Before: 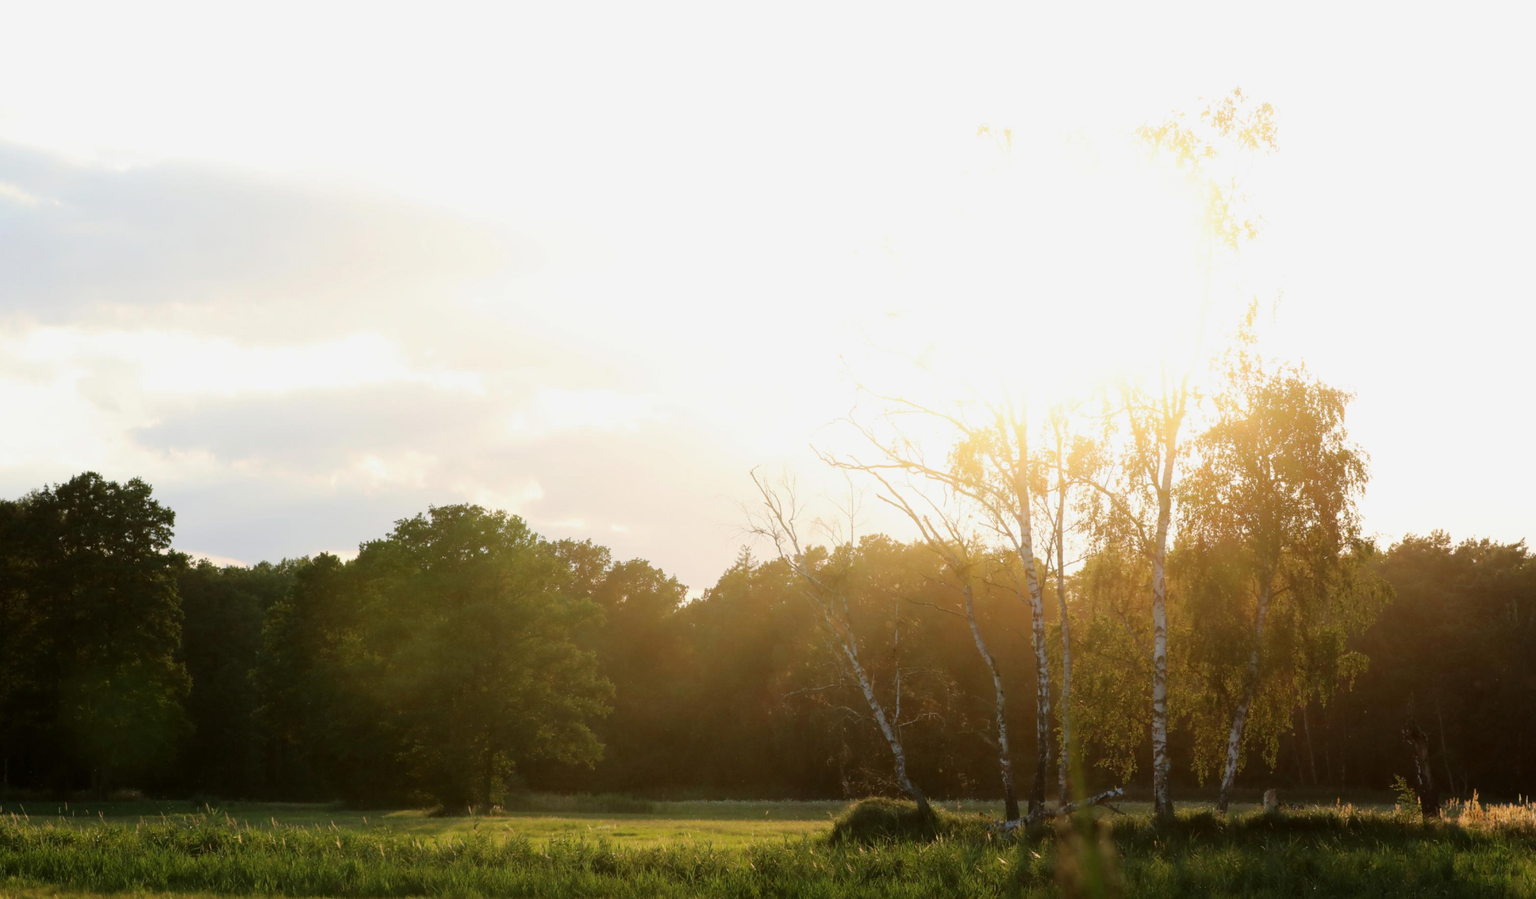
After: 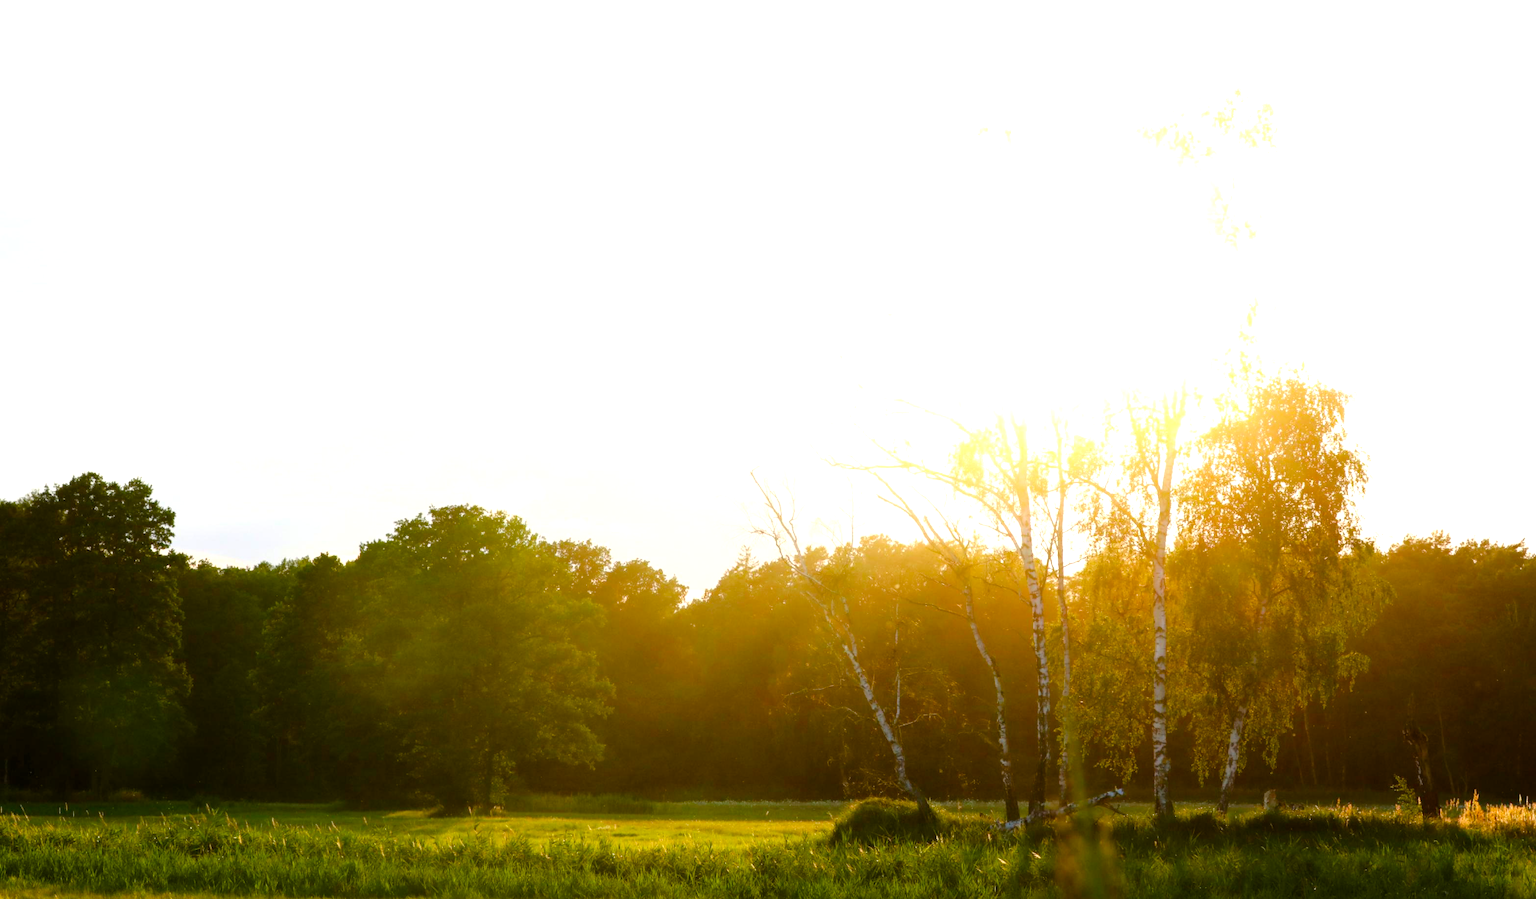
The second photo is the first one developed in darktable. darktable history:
color balance rgb: linear chroma grading › global chroma 15.481%, perceptual saturation grading › global saturation 27.44%, perceptual saturation grading › highlights -28.741%, perceptual saturation grading › mid-tones 15.495%, perceptual saturation grading › shadows 32.933%, global vibrance 15.081%
exposure: exposure 0.6 EV, compensate highlight preservation false
